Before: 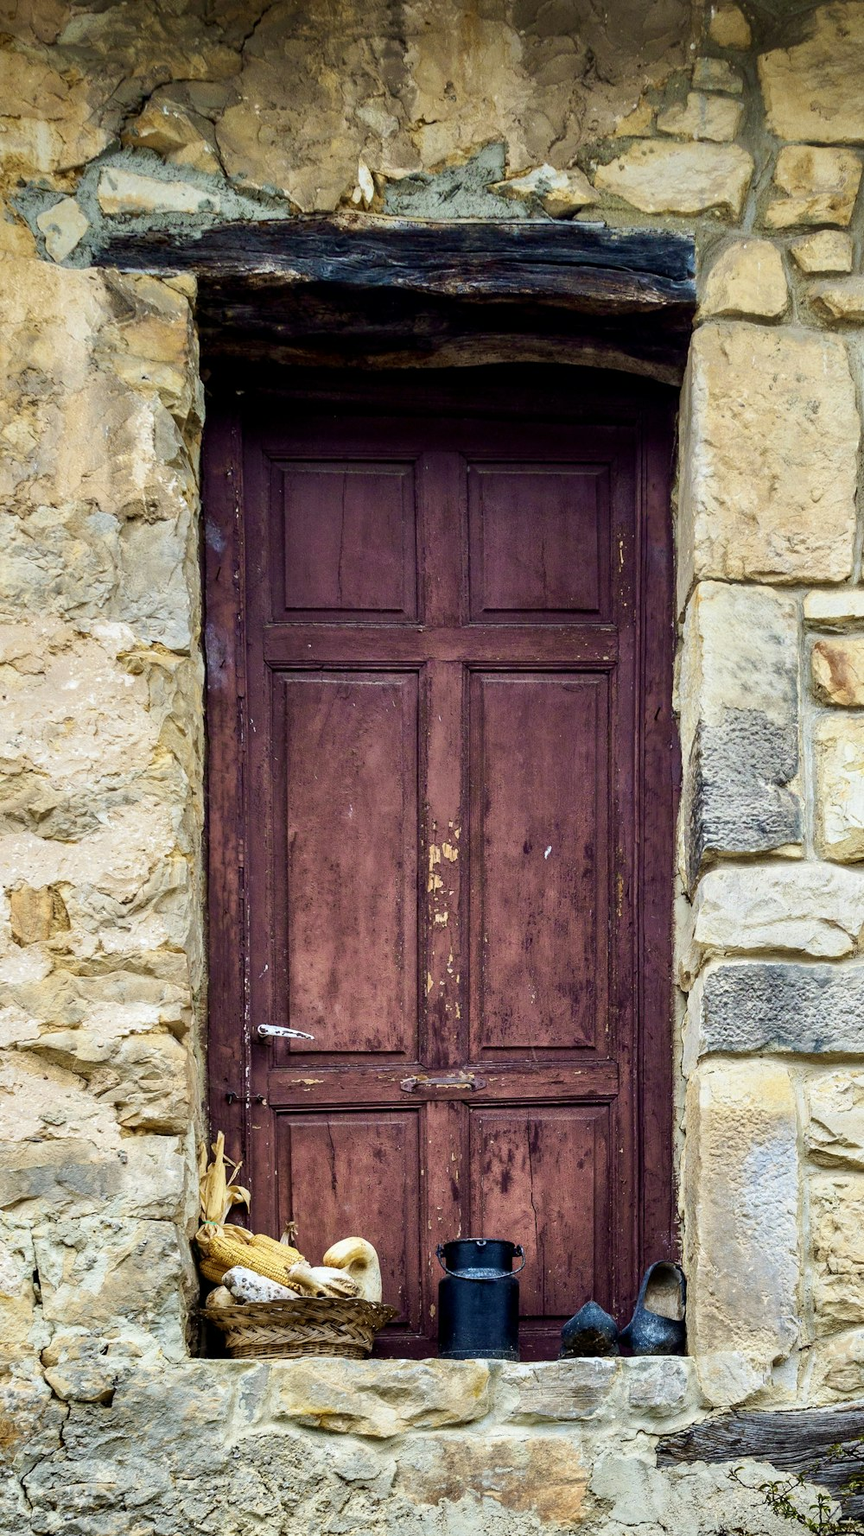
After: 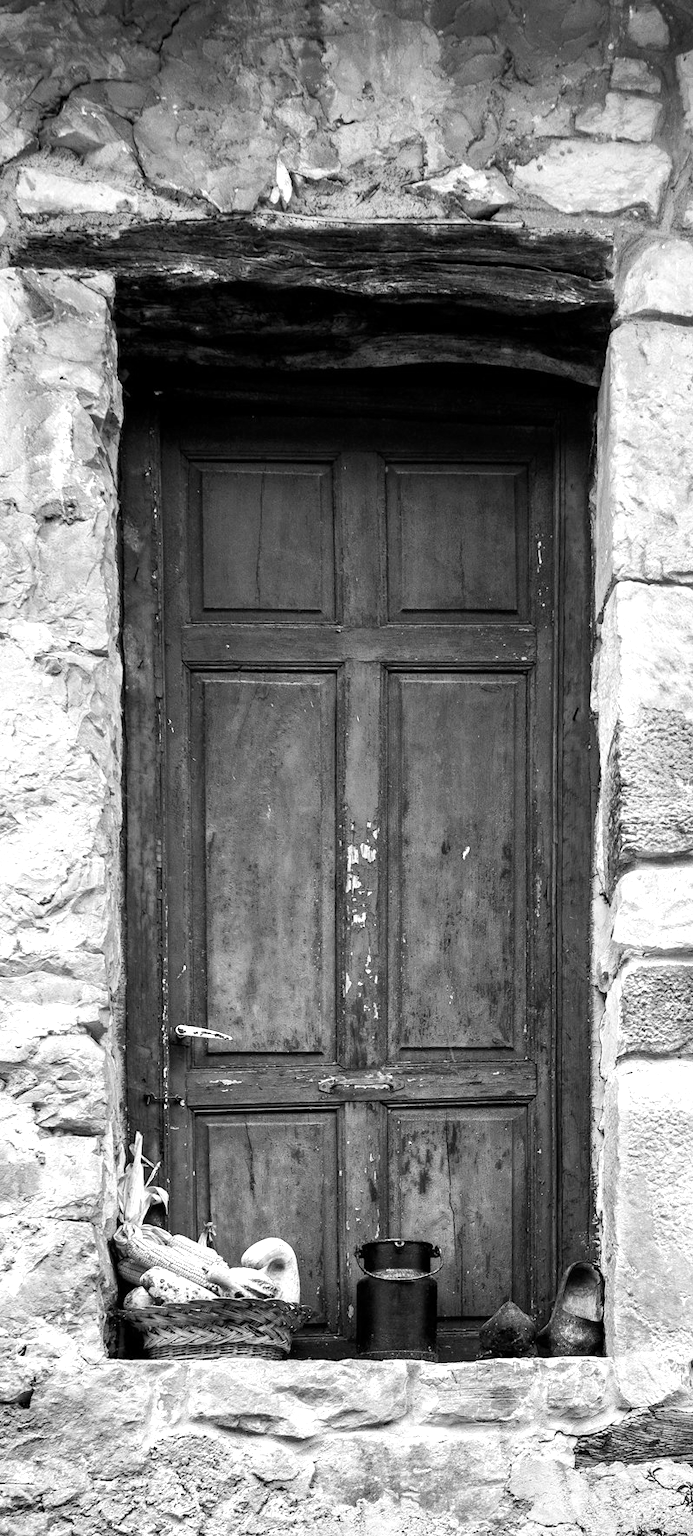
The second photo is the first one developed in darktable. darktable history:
exposure: exposure 0.6 EV, compensate highlight preservation false
tone equalizer: on, module defaults
crop and rotate: left 9.597%, right 10.195%
monochrome: a 32, b 64, size 2.3
levels: mode automatic, black 0.023%, white 99.97%, levels [0.062, 0.494, 0.925]
